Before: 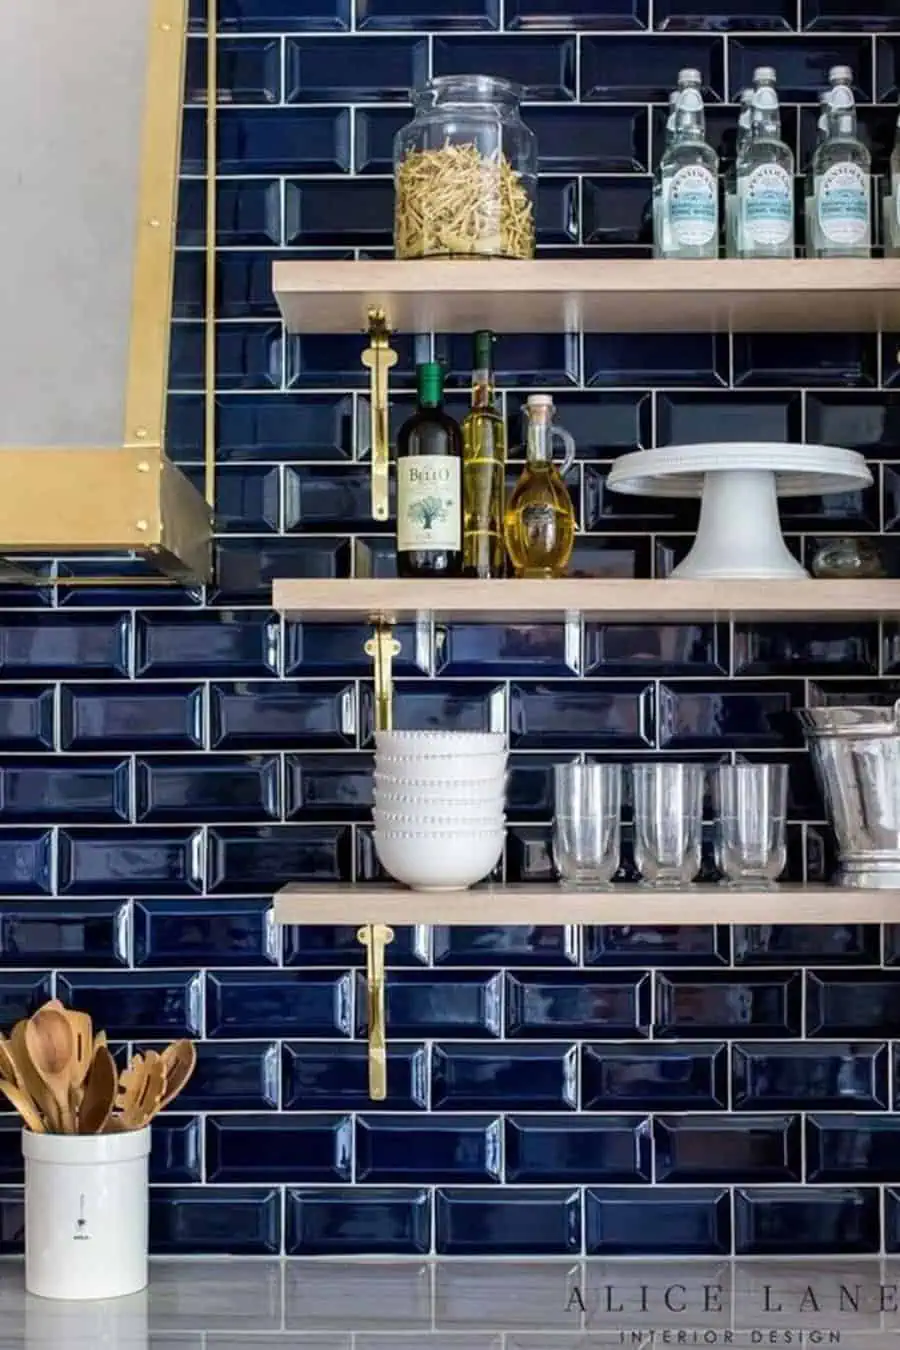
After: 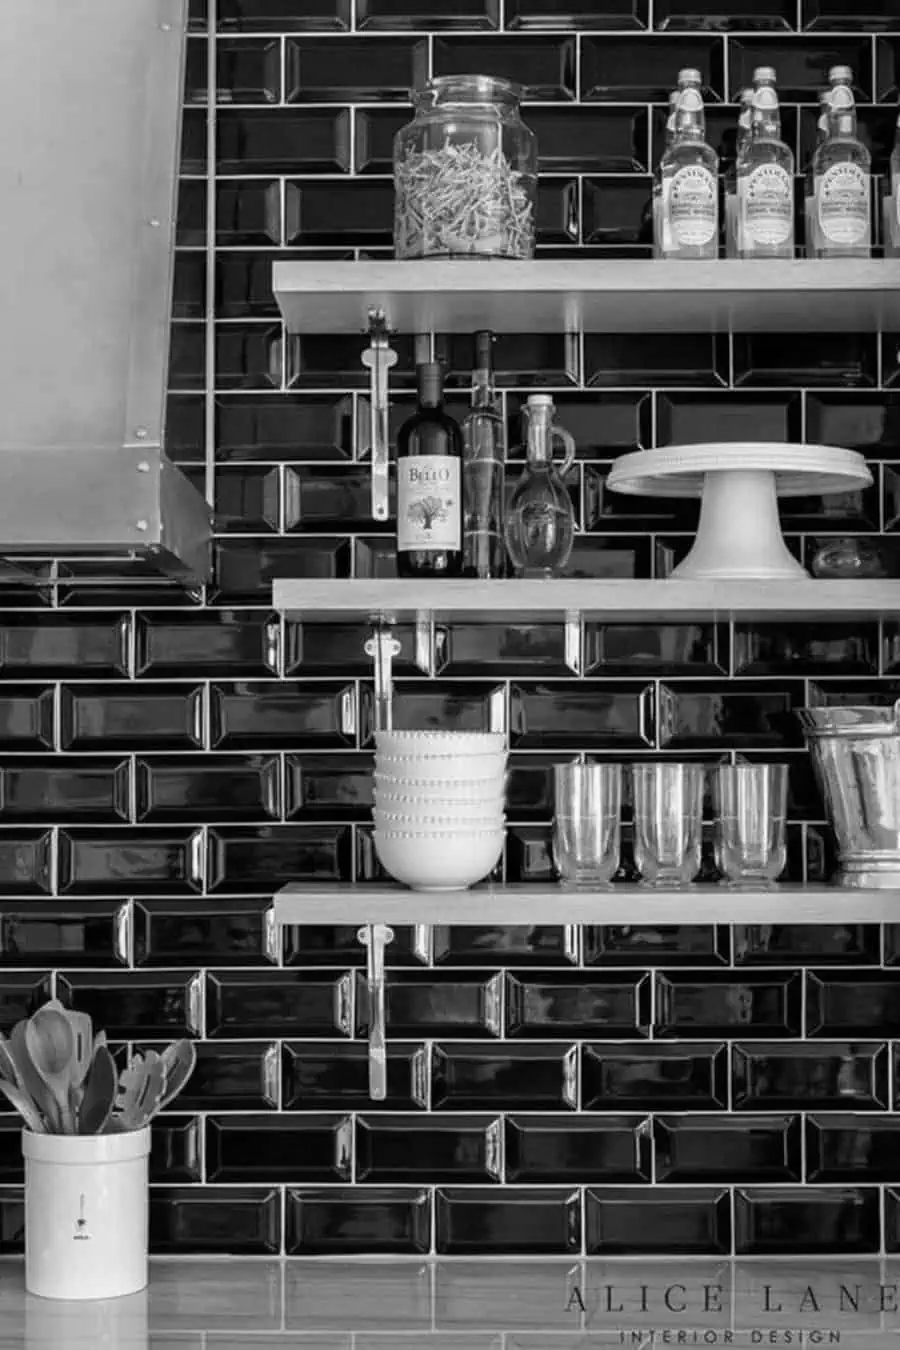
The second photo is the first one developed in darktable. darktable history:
monochrome: a 0, b 0, size 0.5, highlights 0.57
color correction: highlights a* 5.62, highlights b* 33.57, shadows a* -25.86, shadows b* 4.02
